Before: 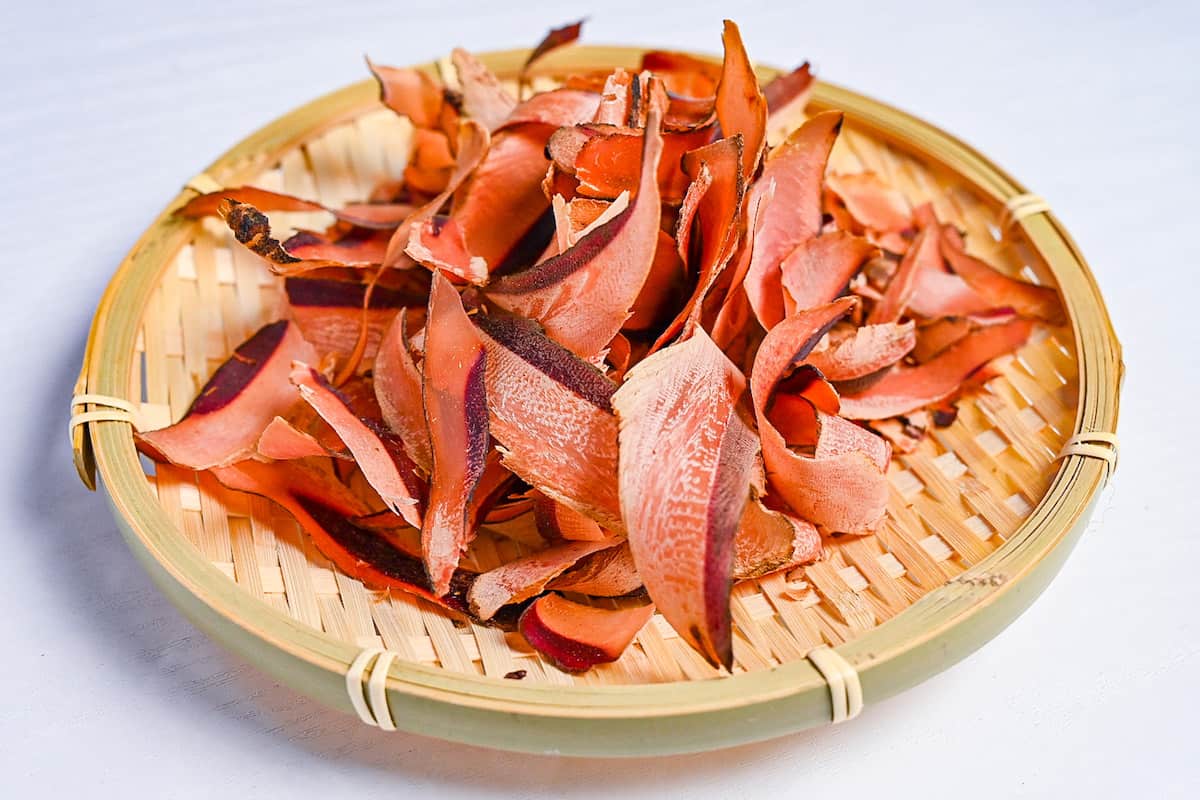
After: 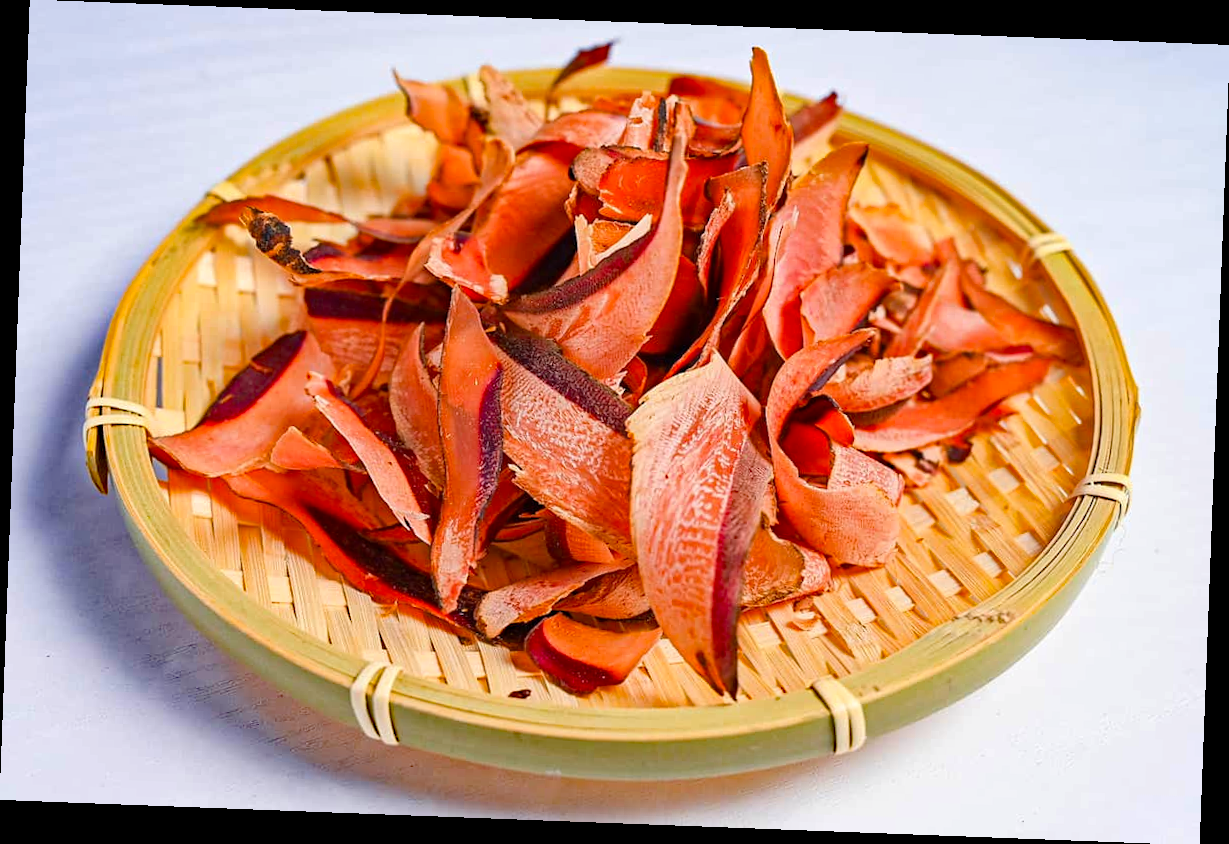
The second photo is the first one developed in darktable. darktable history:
haze removal: strength 0.53, distance 0.925, compatibility mode true, adaptive false
color correction: saturation 1.1
rotate and perspective: rotation 2.17°, automatic cropping off
